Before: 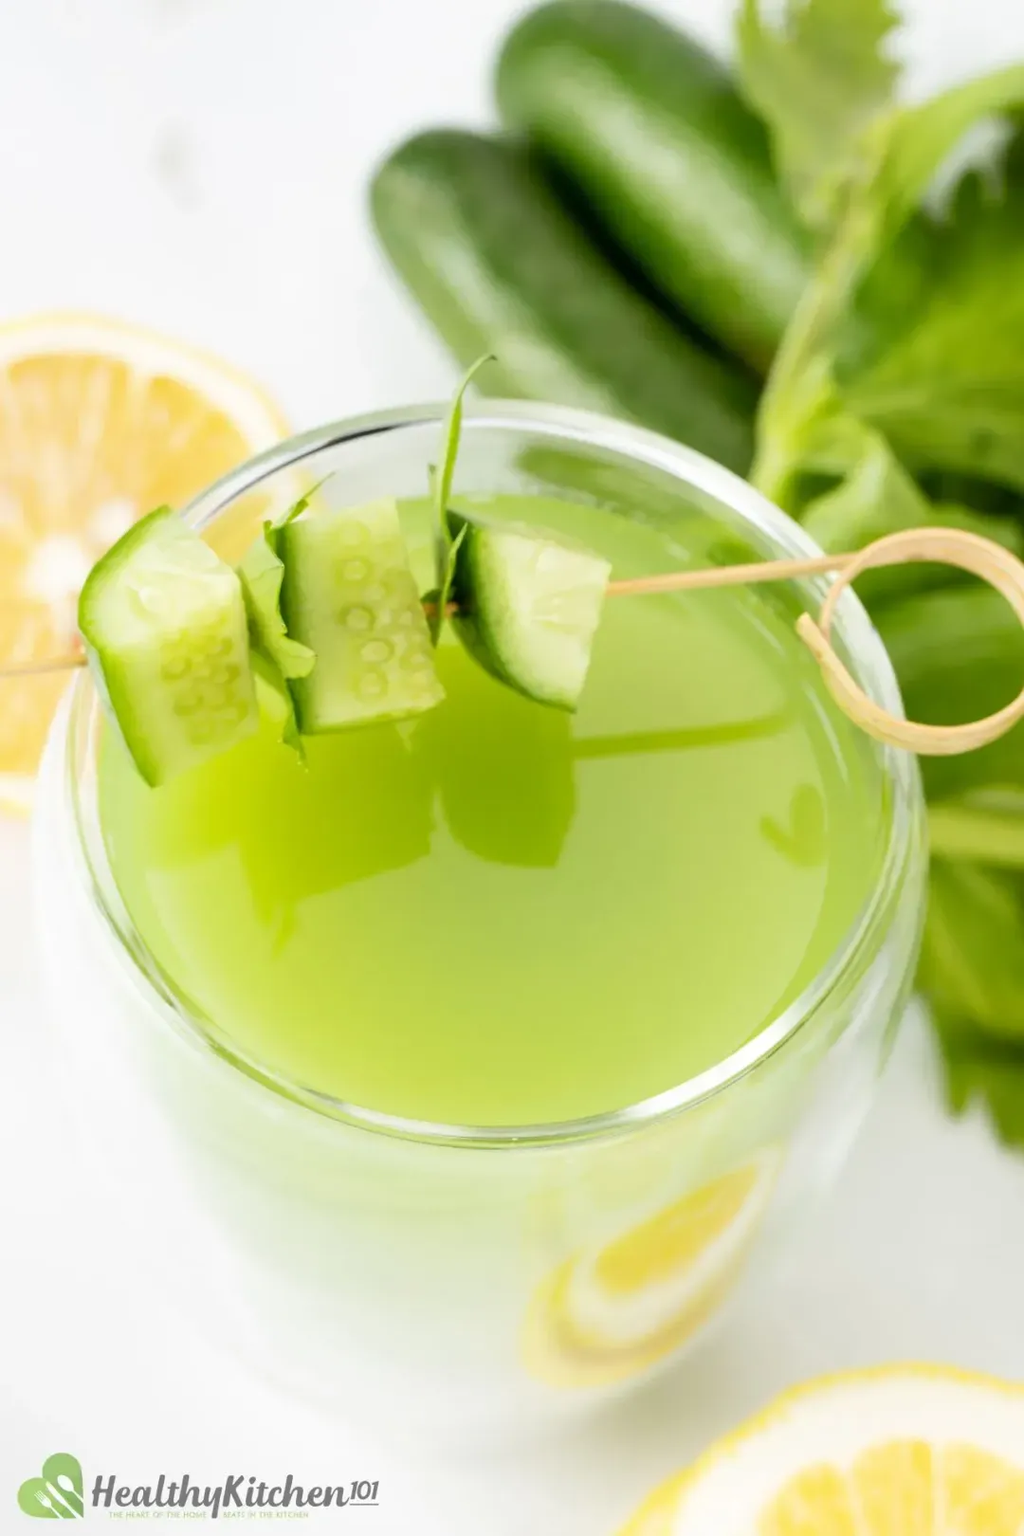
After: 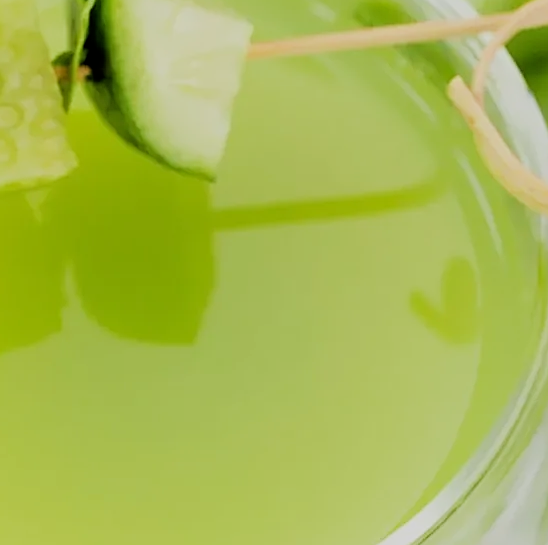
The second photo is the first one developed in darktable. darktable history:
filmic rgb: black relative exposure -4.2 EV, white relative exposure 5.16 EV, hardness 2.03, contrast 1.176
crop: left 36.311%, top 35.217%, right 12.916%, bottom 31.12%
sharpen: on, module defaults
